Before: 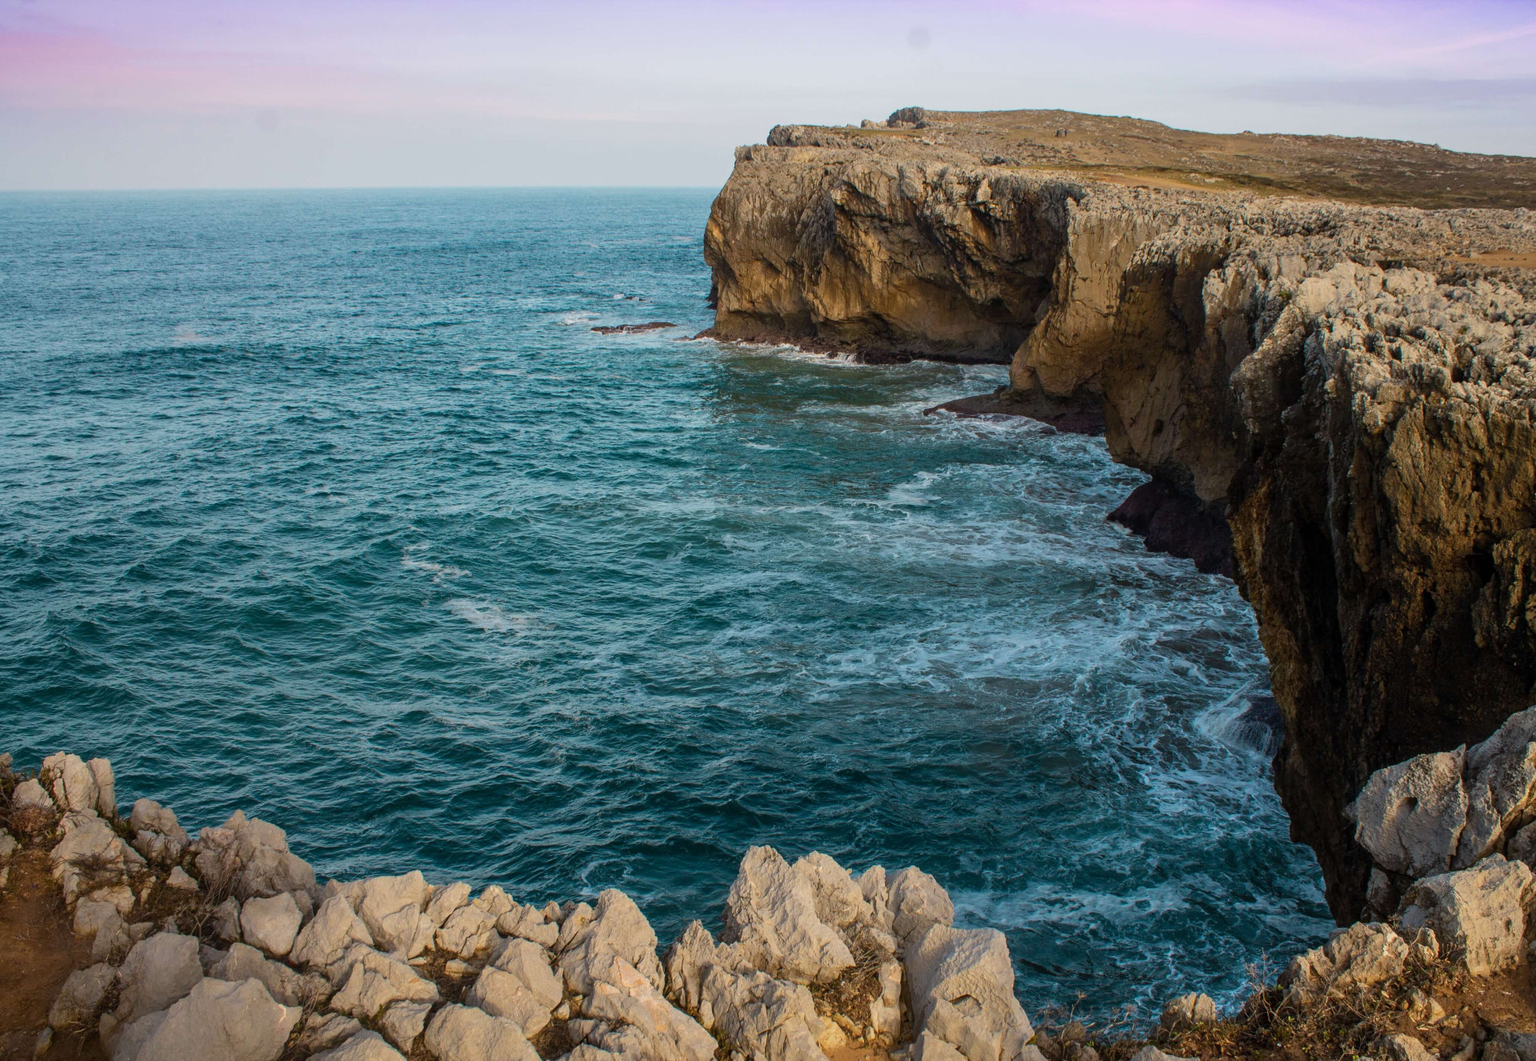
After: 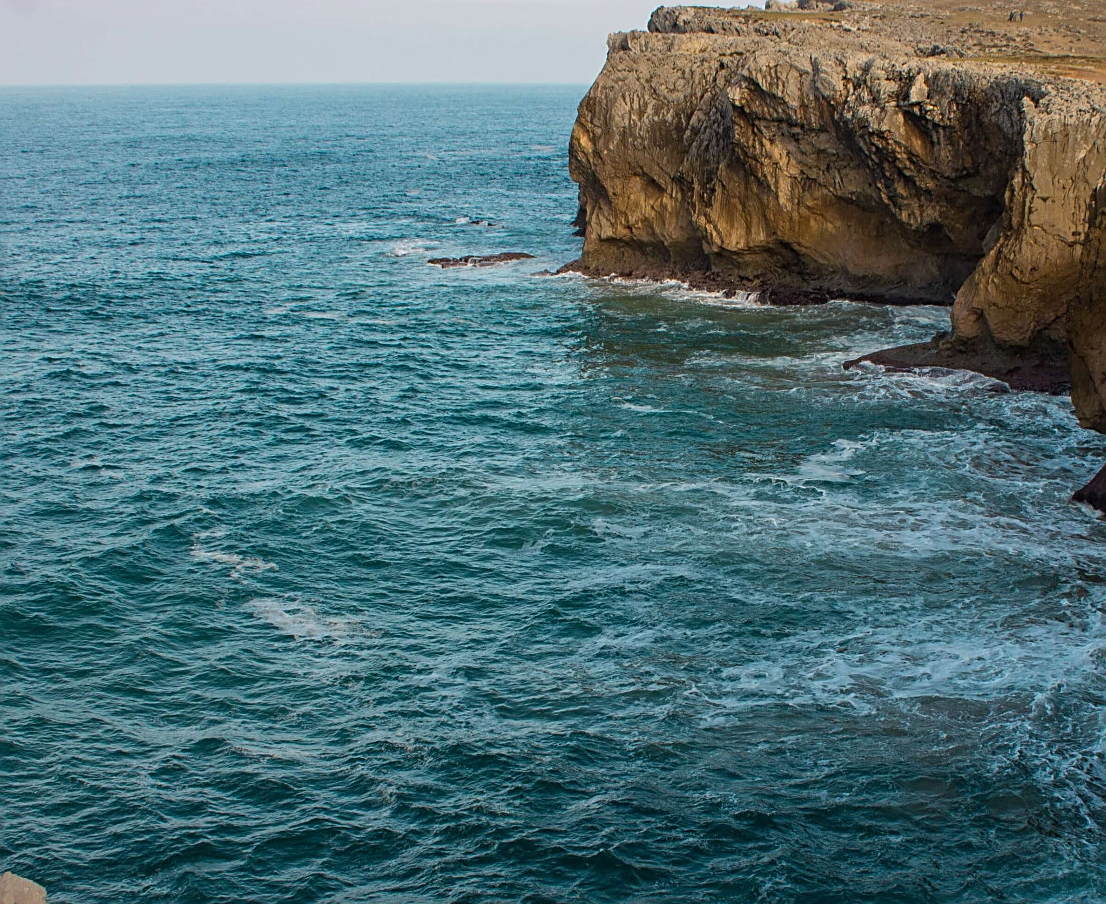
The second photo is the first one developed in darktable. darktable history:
tone equalizer: edges refinement/feathering 500, mask exposure compensation -1.57 EV, preserve details no
crop: left 16.246%, top 11.331%, right 26.125%, bottom 20.453%
sharpen: on, module defaults
